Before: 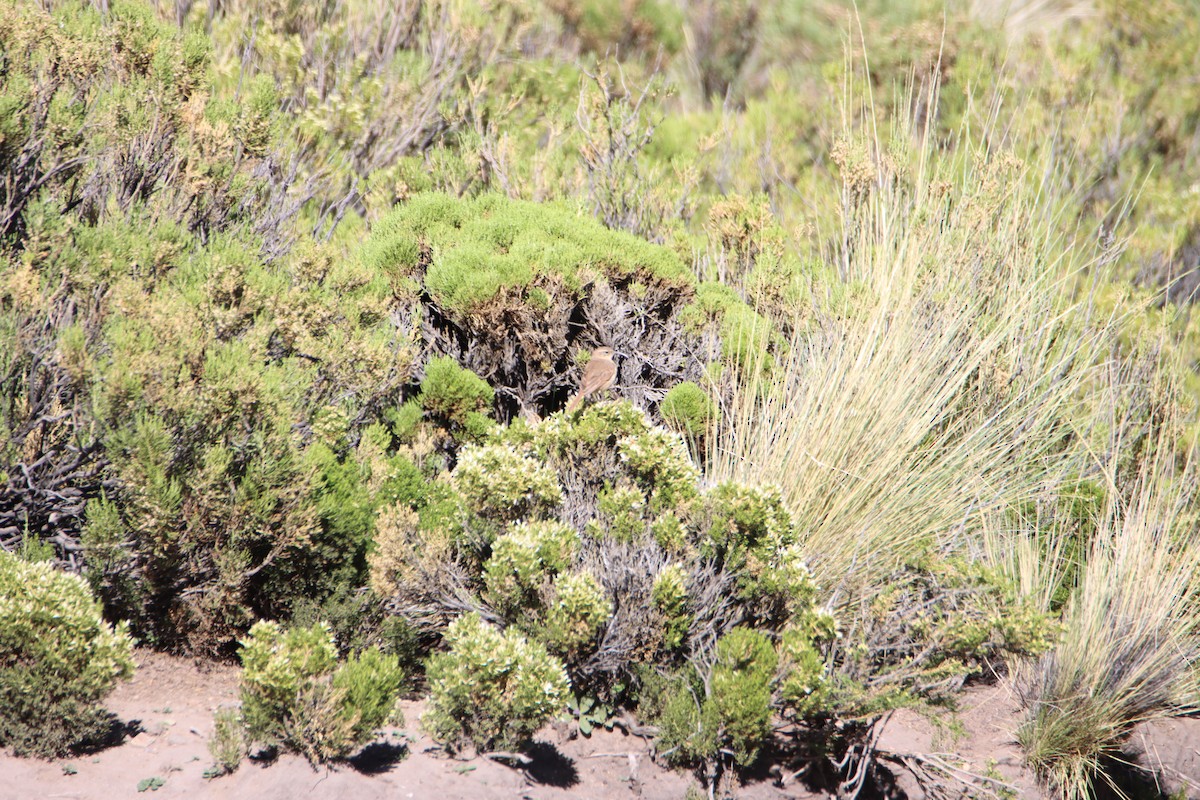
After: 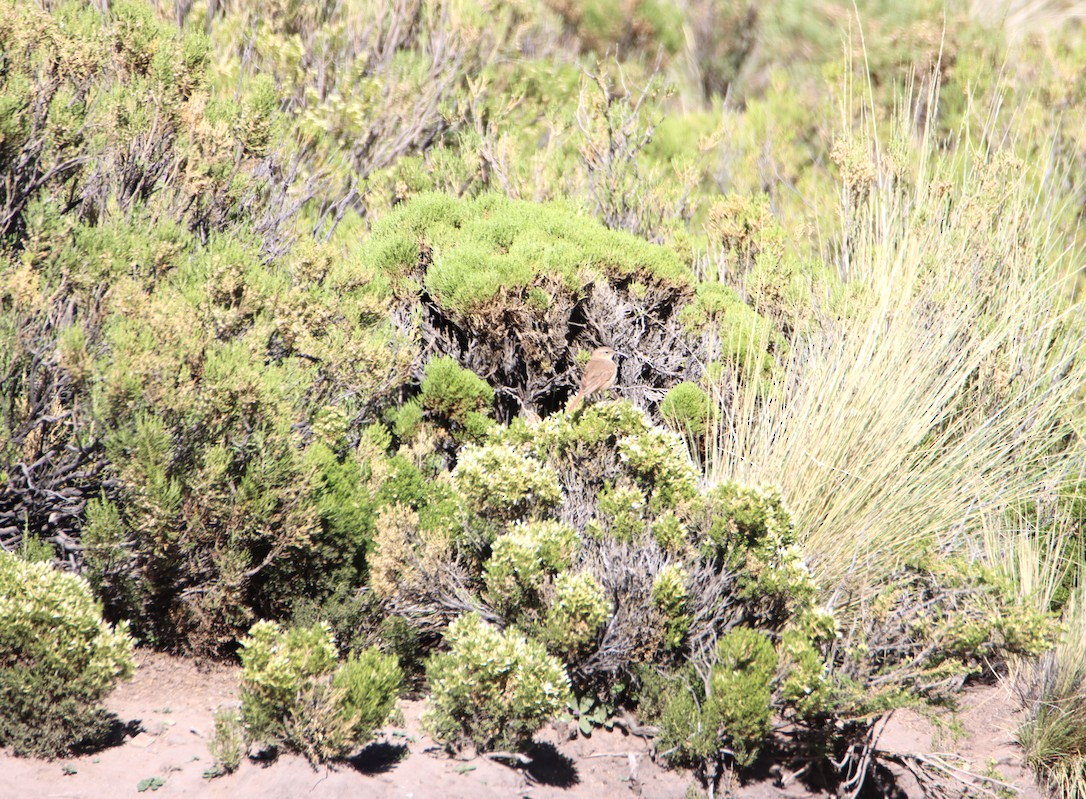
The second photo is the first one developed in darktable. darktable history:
tone equalizer: on, module defaults
shadows and highlights: shadows -11.9, white point adjustment 3.94, highlights 28.63
crop: right 9.498%, bottom 0.034%
